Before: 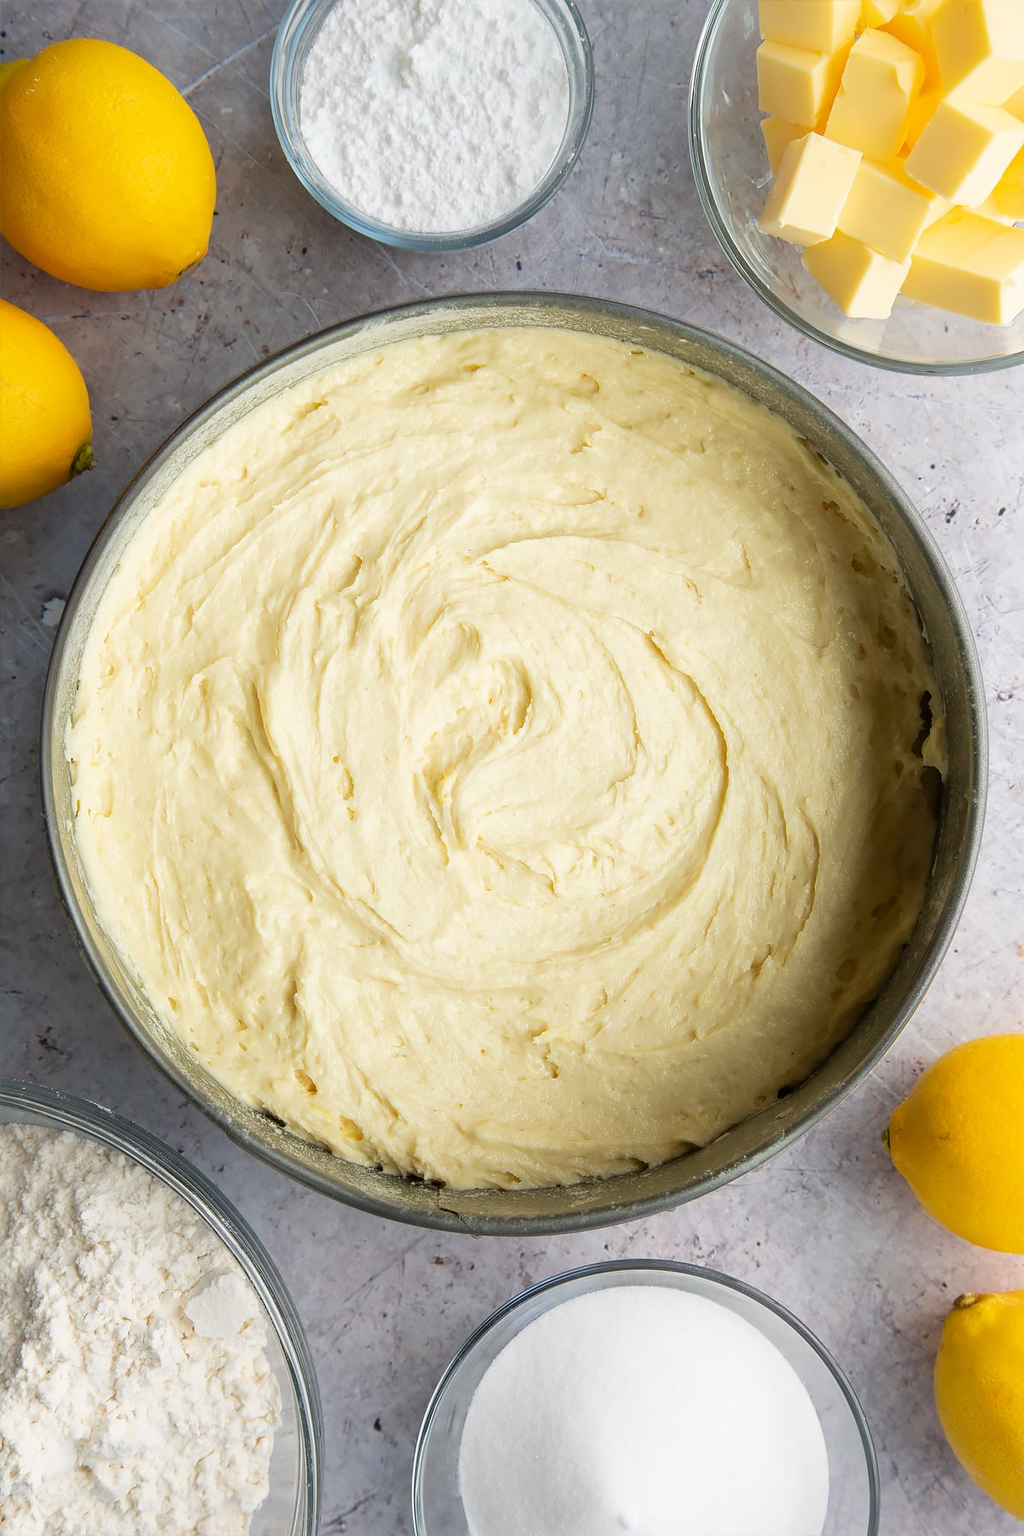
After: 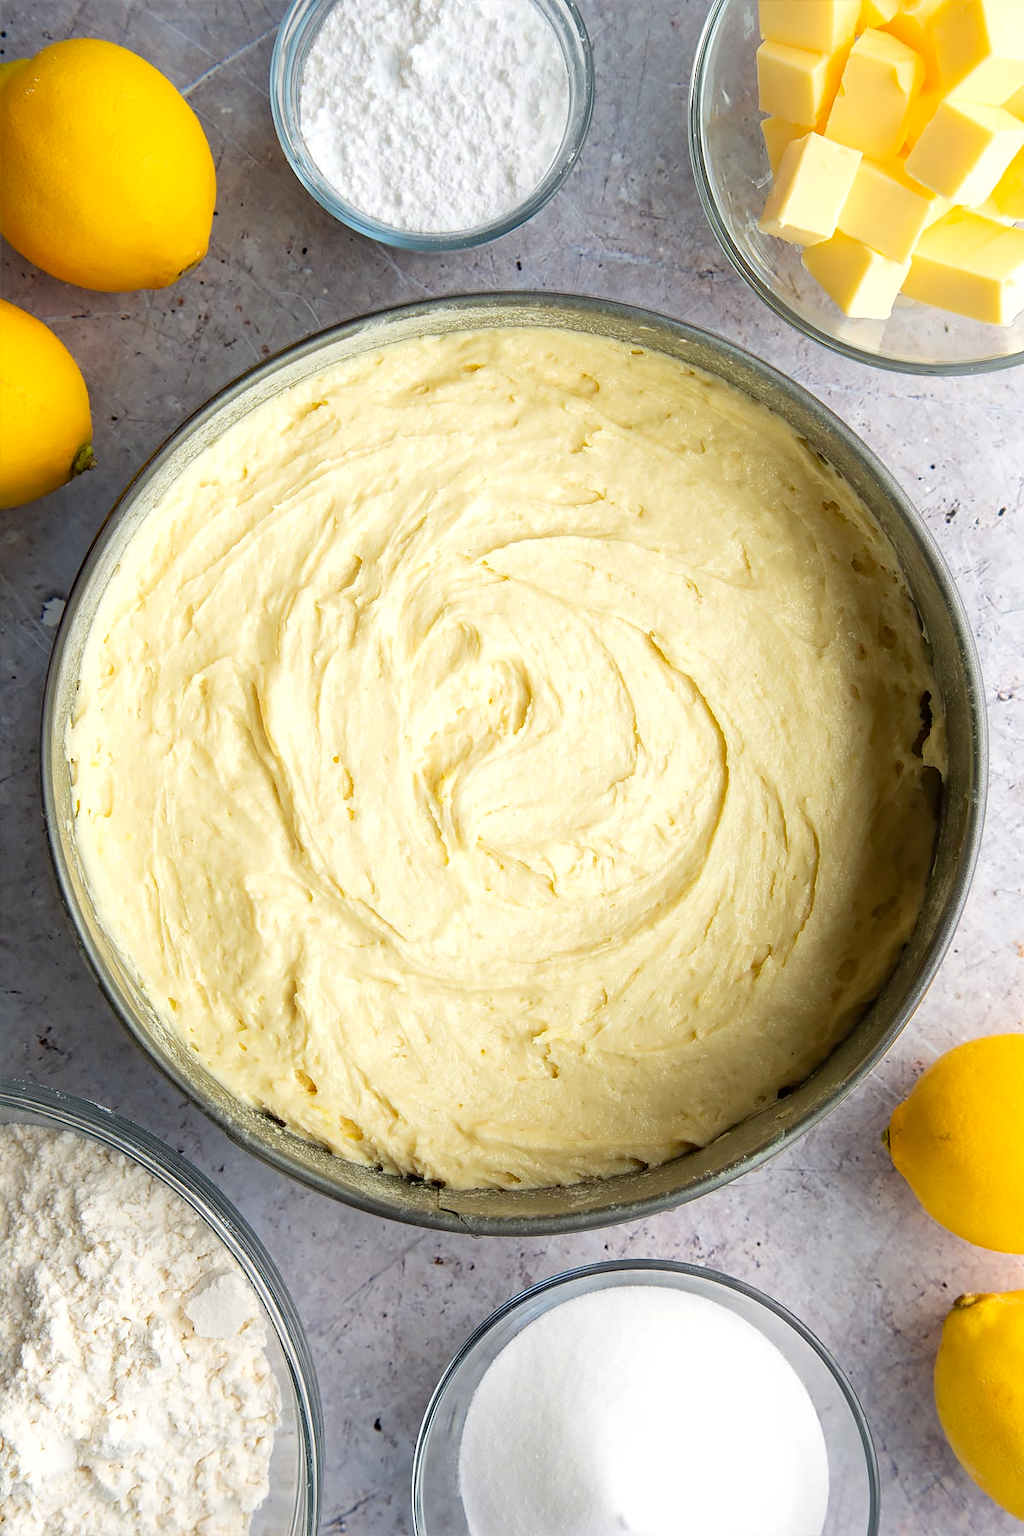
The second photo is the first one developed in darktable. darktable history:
exposure: exposure 0.211 EV, compensate exposure bias true, compensate highlight preservation false
haze removal: compatibility mode true, adaptive false
